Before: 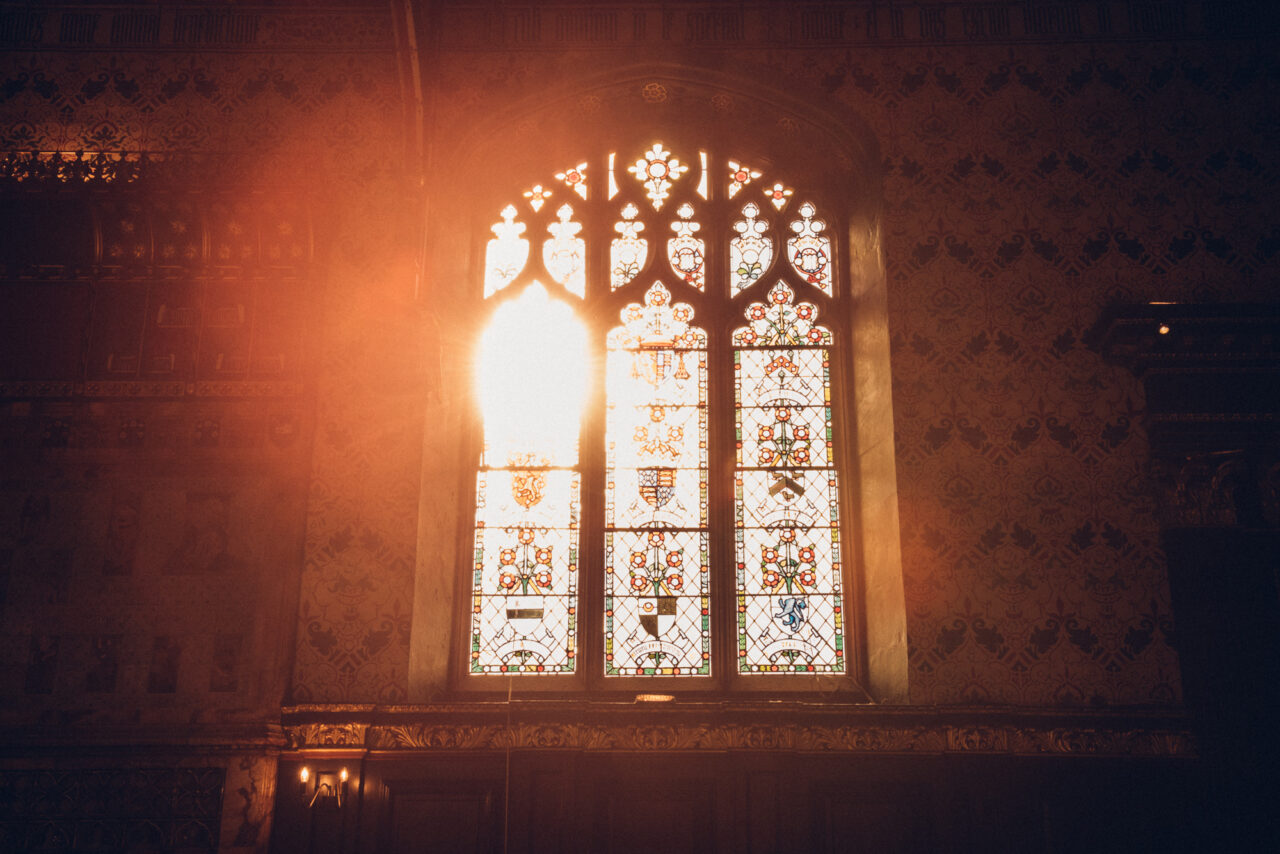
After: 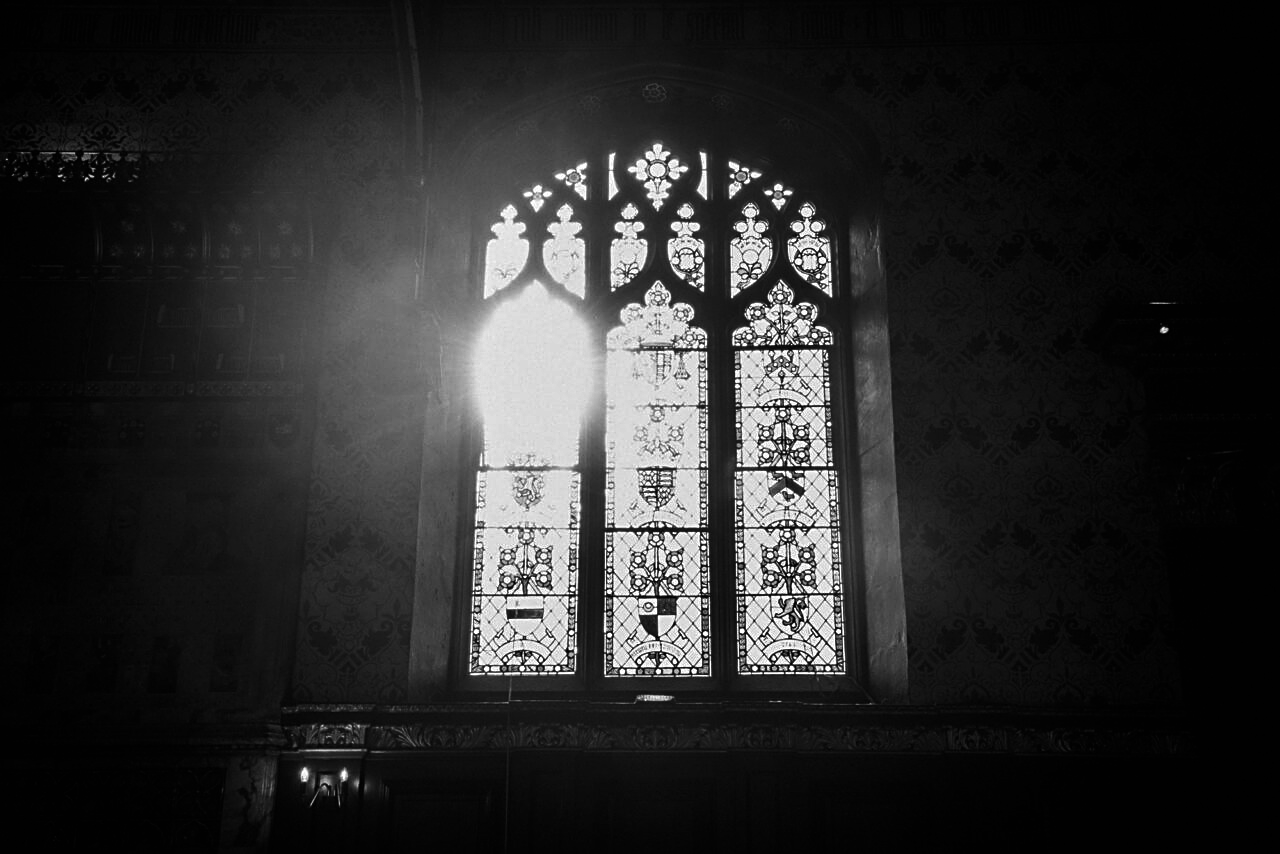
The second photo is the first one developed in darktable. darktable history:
sharpen: on, module defaults
white balance: red 1.138, green 0.996, blue 0.812
contrast brightness saturation: contrast -0.03, brightness -0.59, saturation -1
